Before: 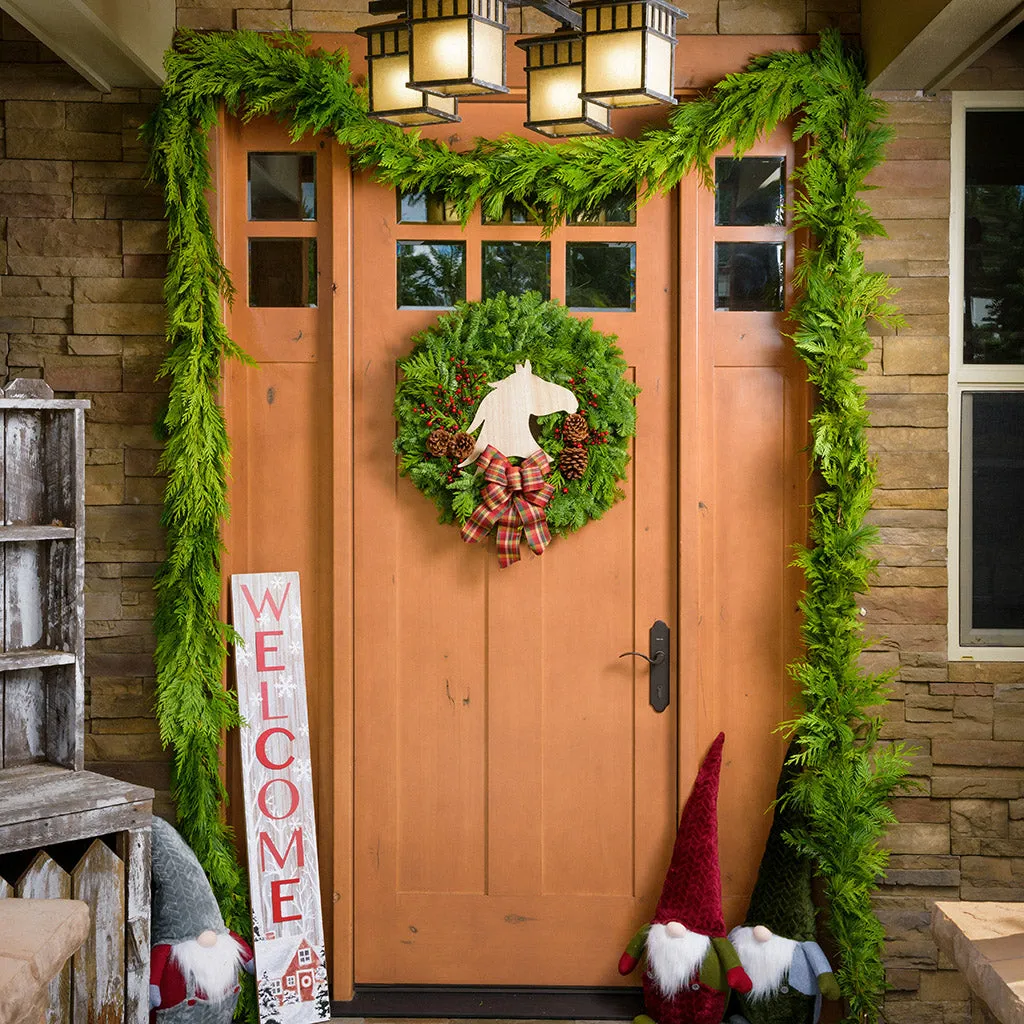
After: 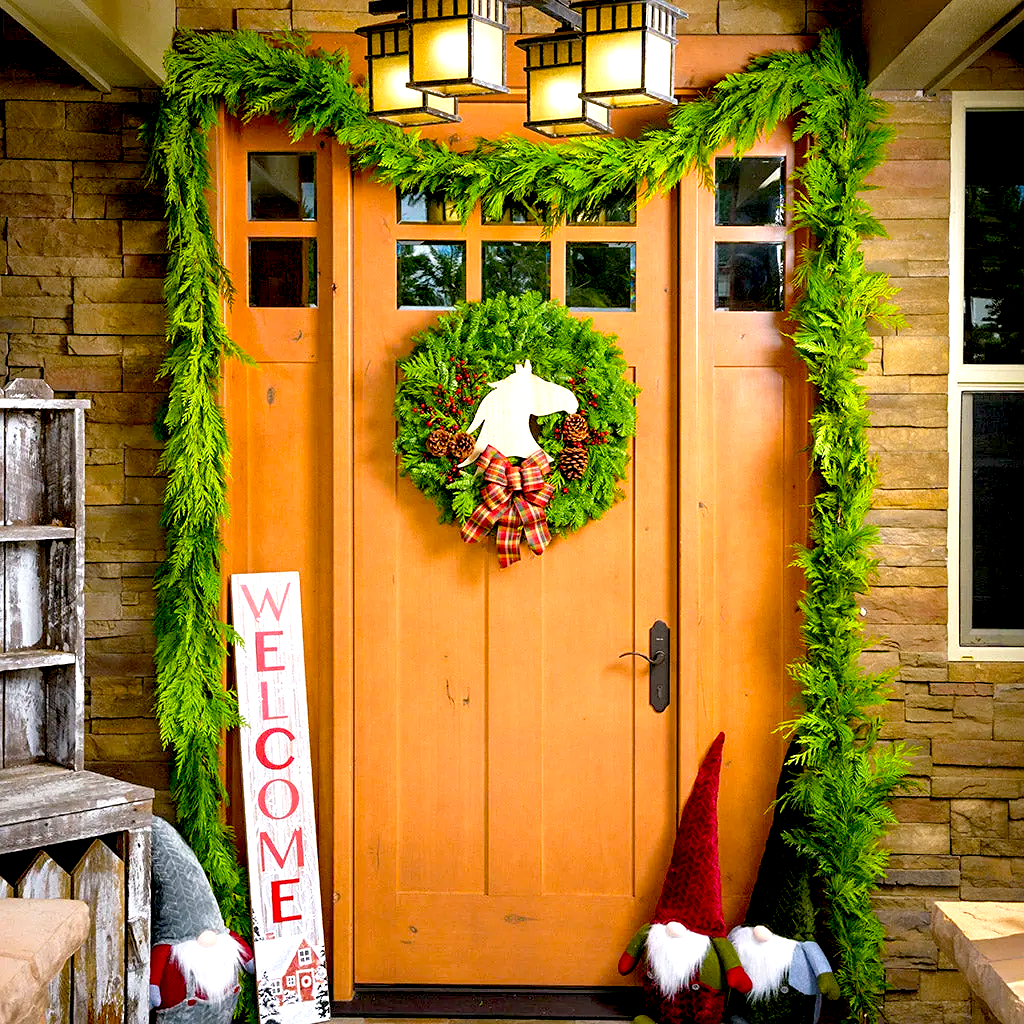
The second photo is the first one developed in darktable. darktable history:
exposure: black level correction 0.012, exposure 0.7 EV, compensate exposure bias true, compensate highlight preservation false
color balance: output saturation 120%
sharpen: amount 0.2
